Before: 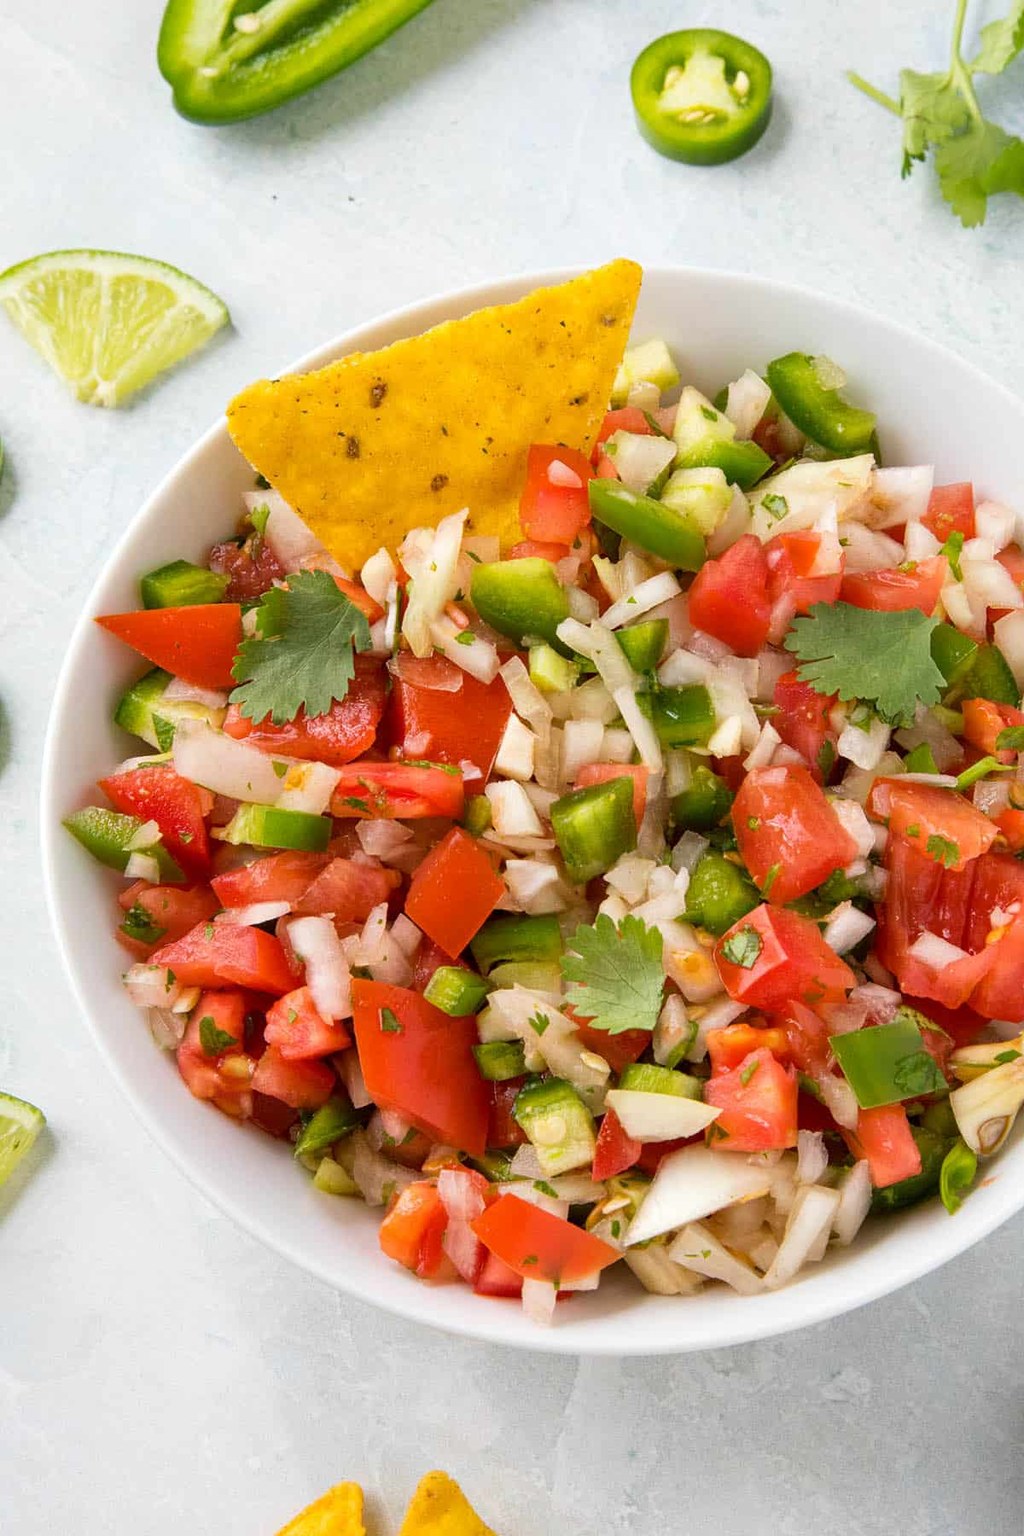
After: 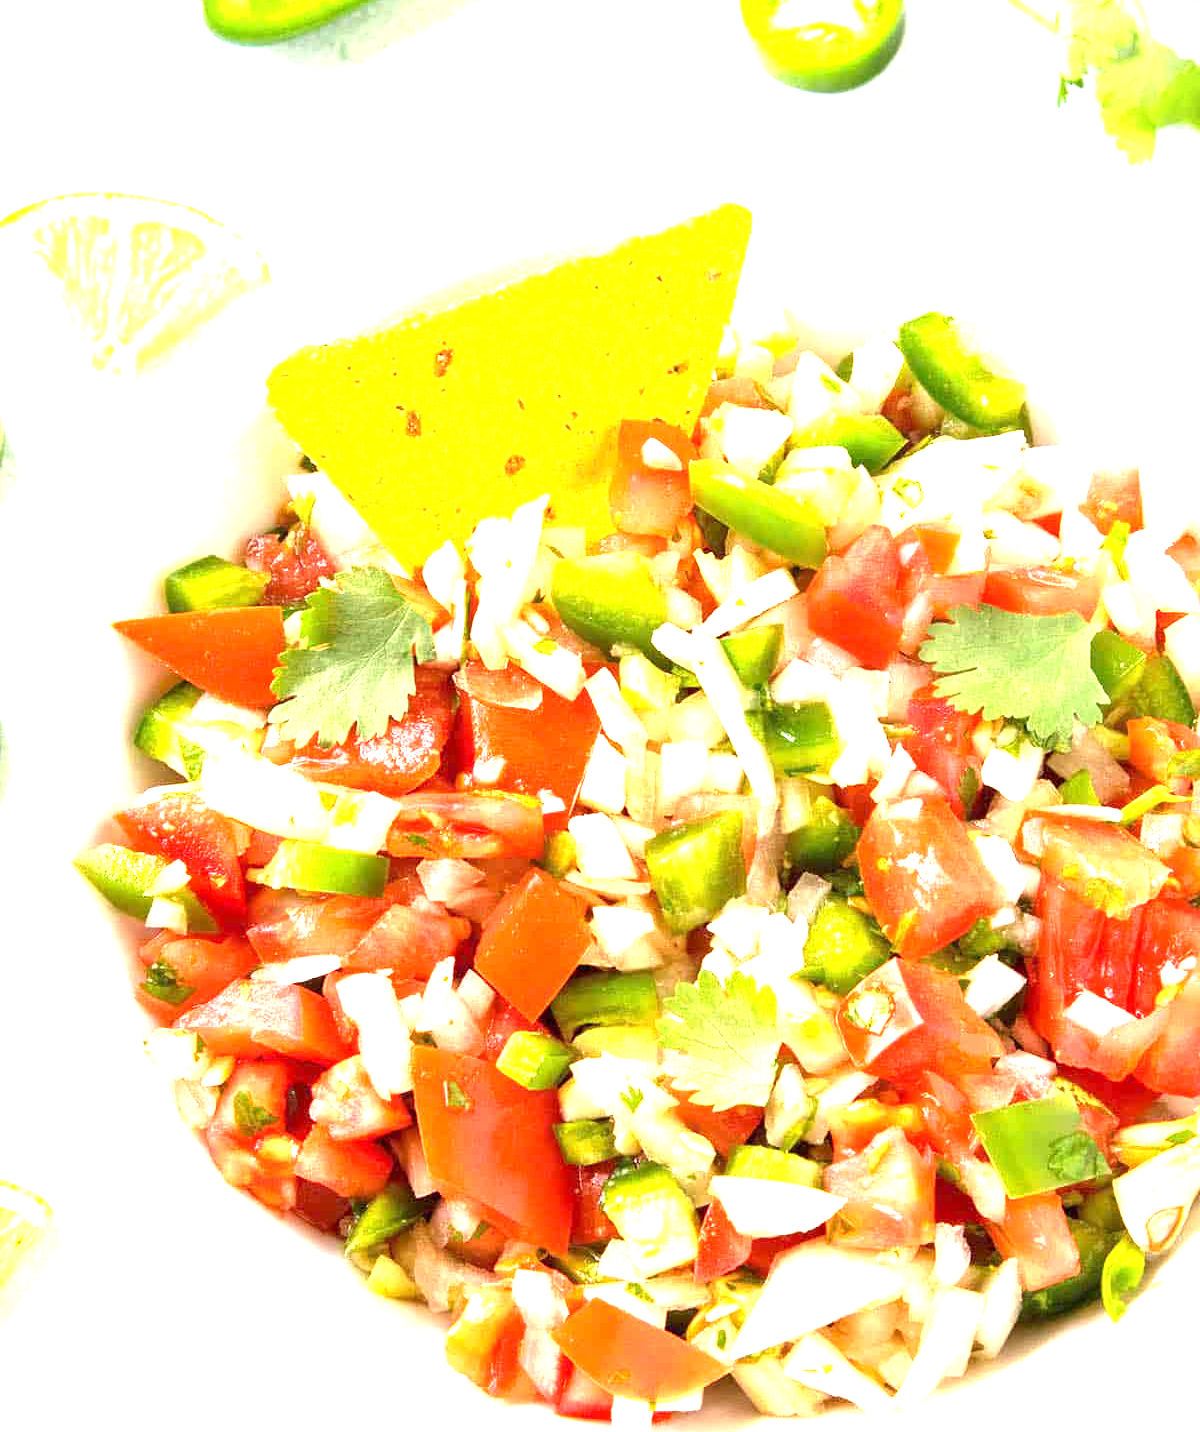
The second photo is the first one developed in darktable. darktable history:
crop and rotate: top 5.663%, bottom 14.776%
vignetting: fall-off start 100.43%, brightness -0.313, saturation -0.067, dithering 8-bit output
exposure: exposure 2.03 EV, compensate exposure bias true, compensate highlight preservation false
